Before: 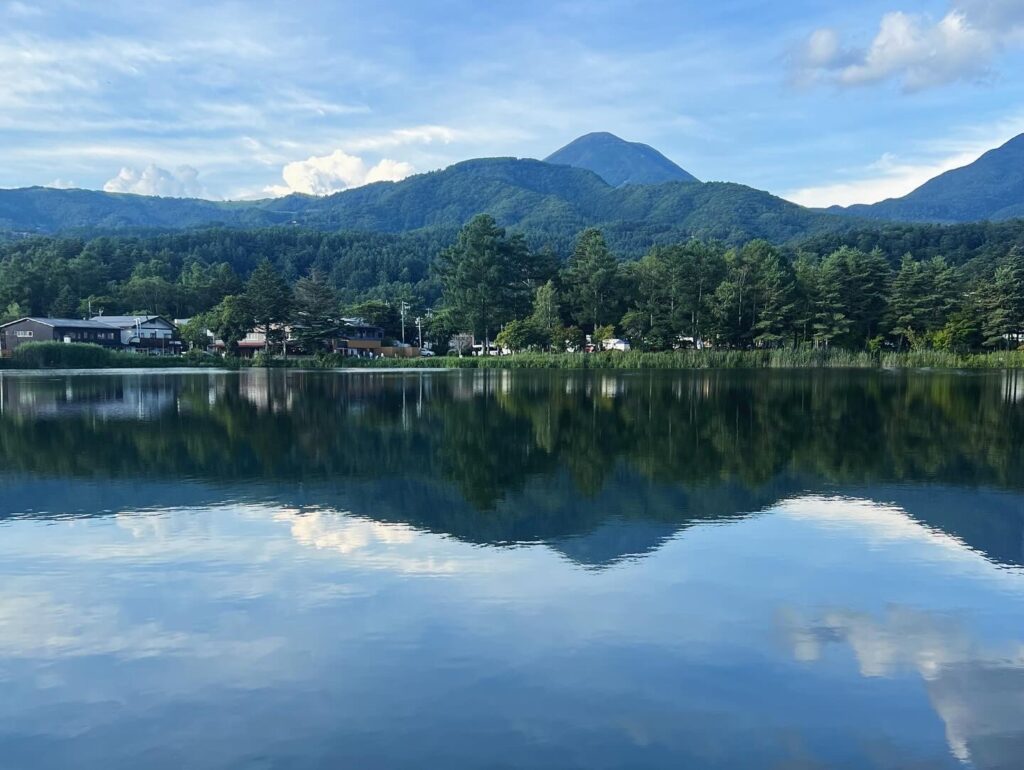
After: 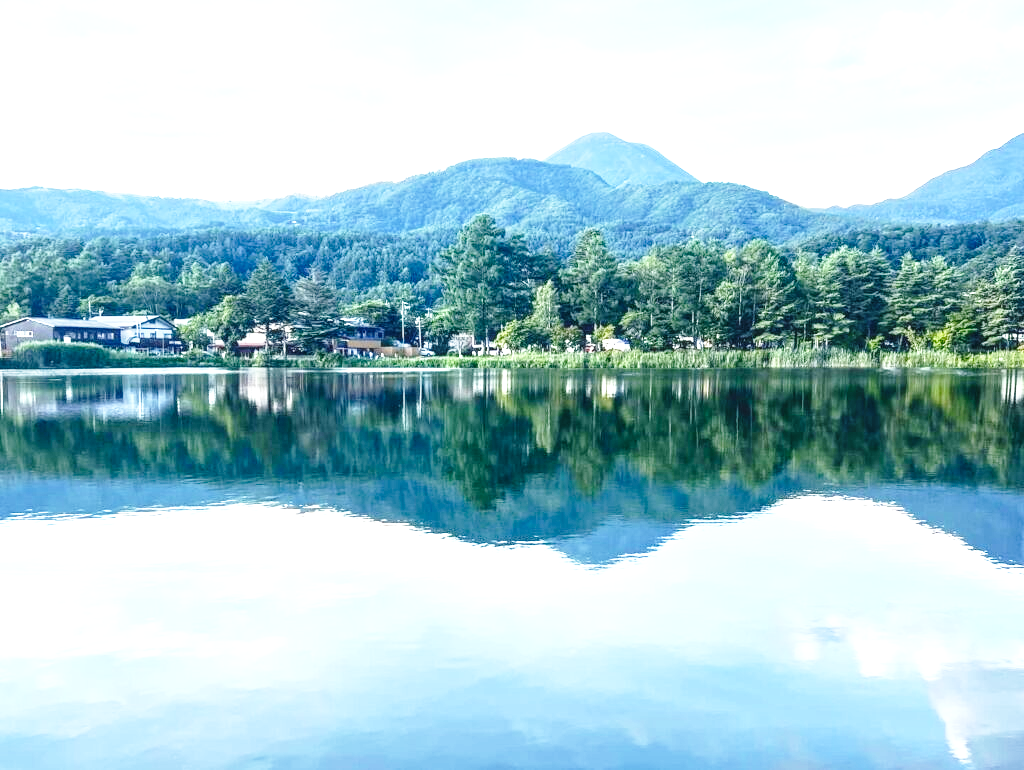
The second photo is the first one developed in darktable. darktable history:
local contrast: on, module defaults
base curve: curves: ch0 [(0, 0) (0.028, 0.03) (0.121, 0.232) (0.46, 0.748) (0.859, 0.968) (1, 1)], preserve colors none
exposure: black level correction 0, exposure 1.392 EV, compensate highlight preservation false
